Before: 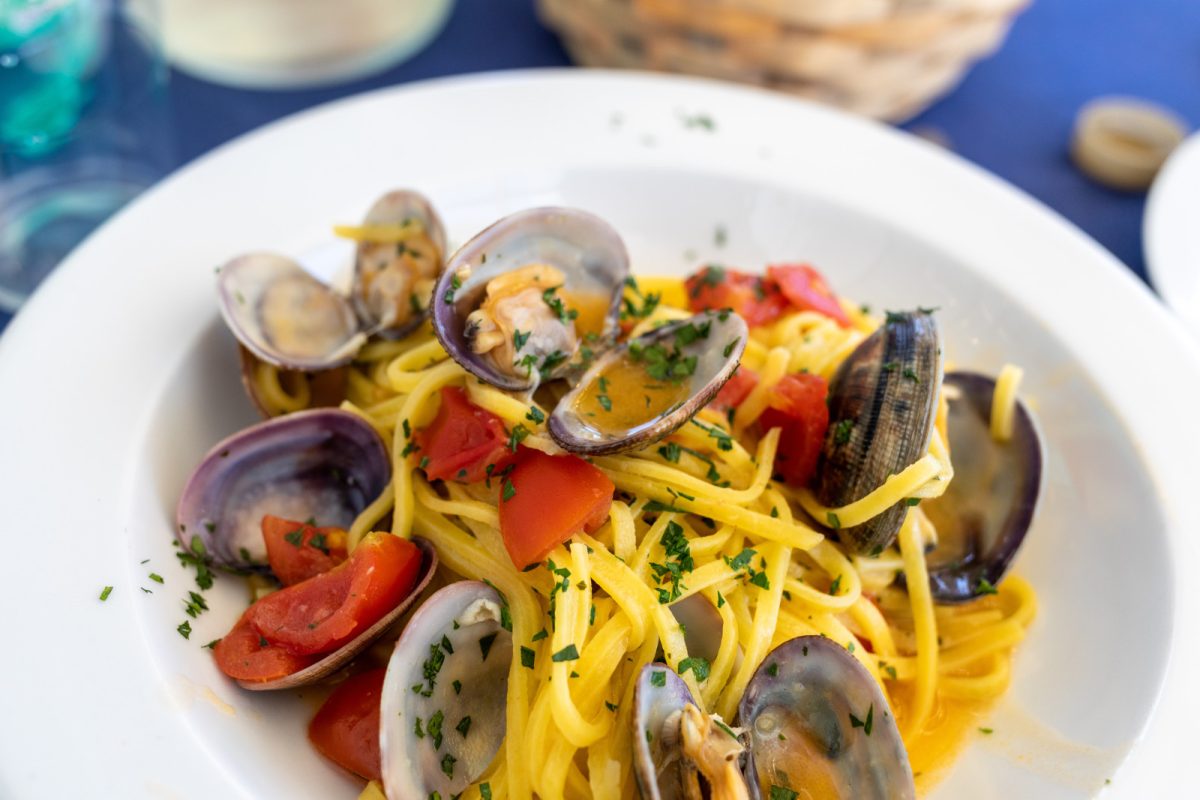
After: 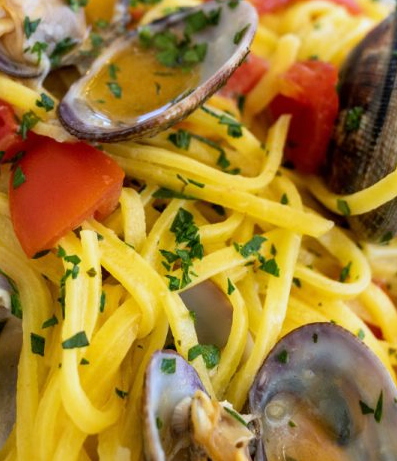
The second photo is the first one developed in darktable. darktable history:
crop: left 40.878%, top 39.176%, right 25.993%, bottom 3.081%
white balance: red 0.954, blue 1.079
